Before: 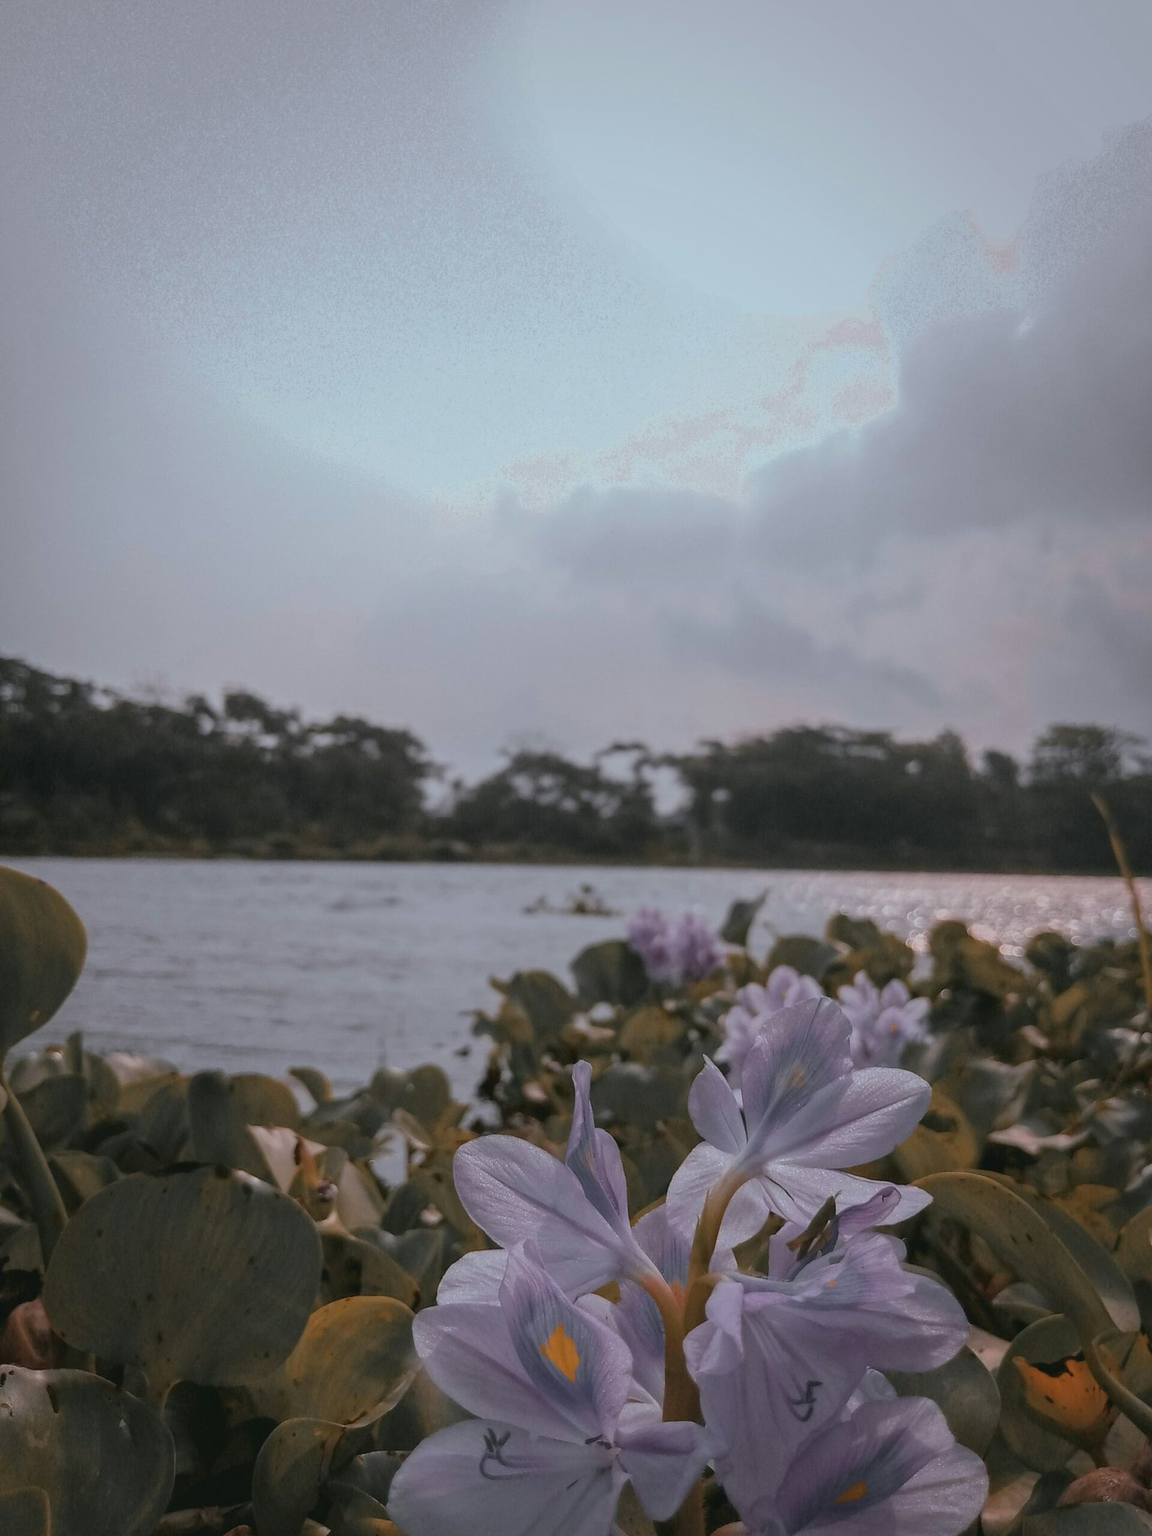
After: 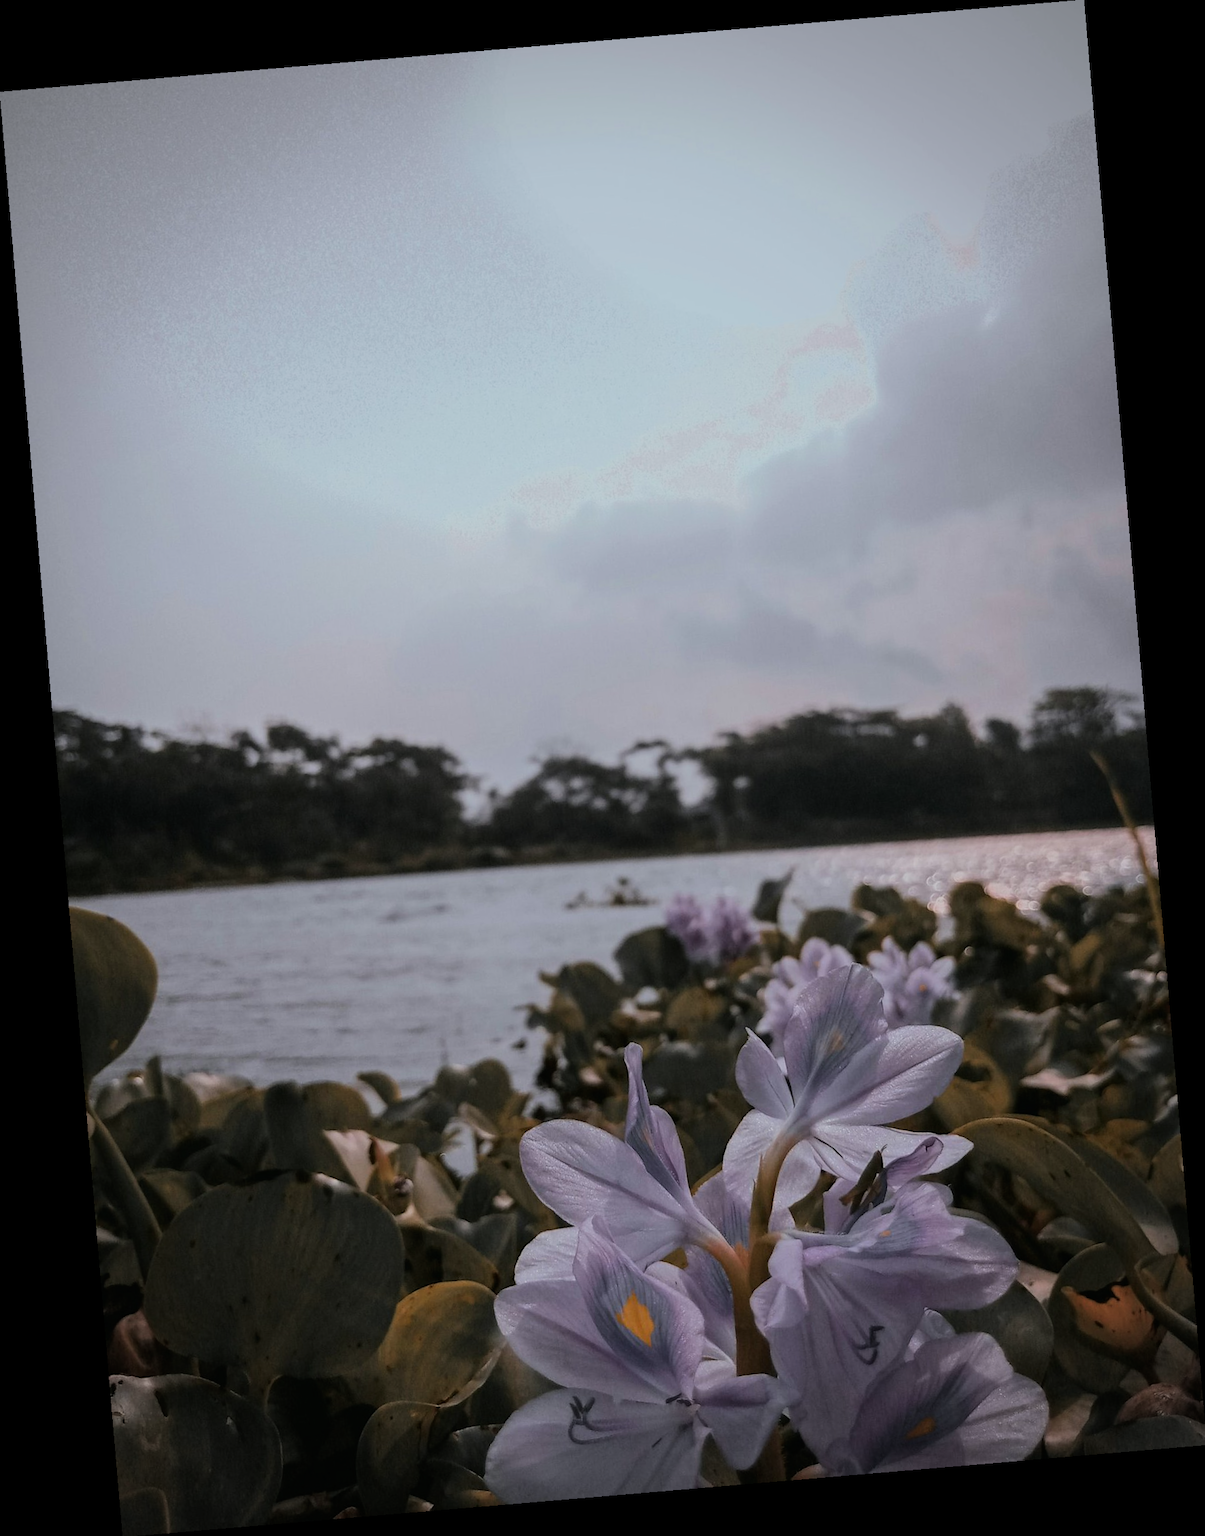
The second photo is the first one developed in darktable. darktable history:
vignetting: on, module defaults
rotate and perspective: rotation -4.86°, automatic cropping off
filmic rgb: black relative exposure -7.5 EV, white relative exposure 5 EV, hardness 3.31, contrast 1.3, contrast in shadows safe
contrast brightness saturation: contrast 0.08, saturation 0.02
